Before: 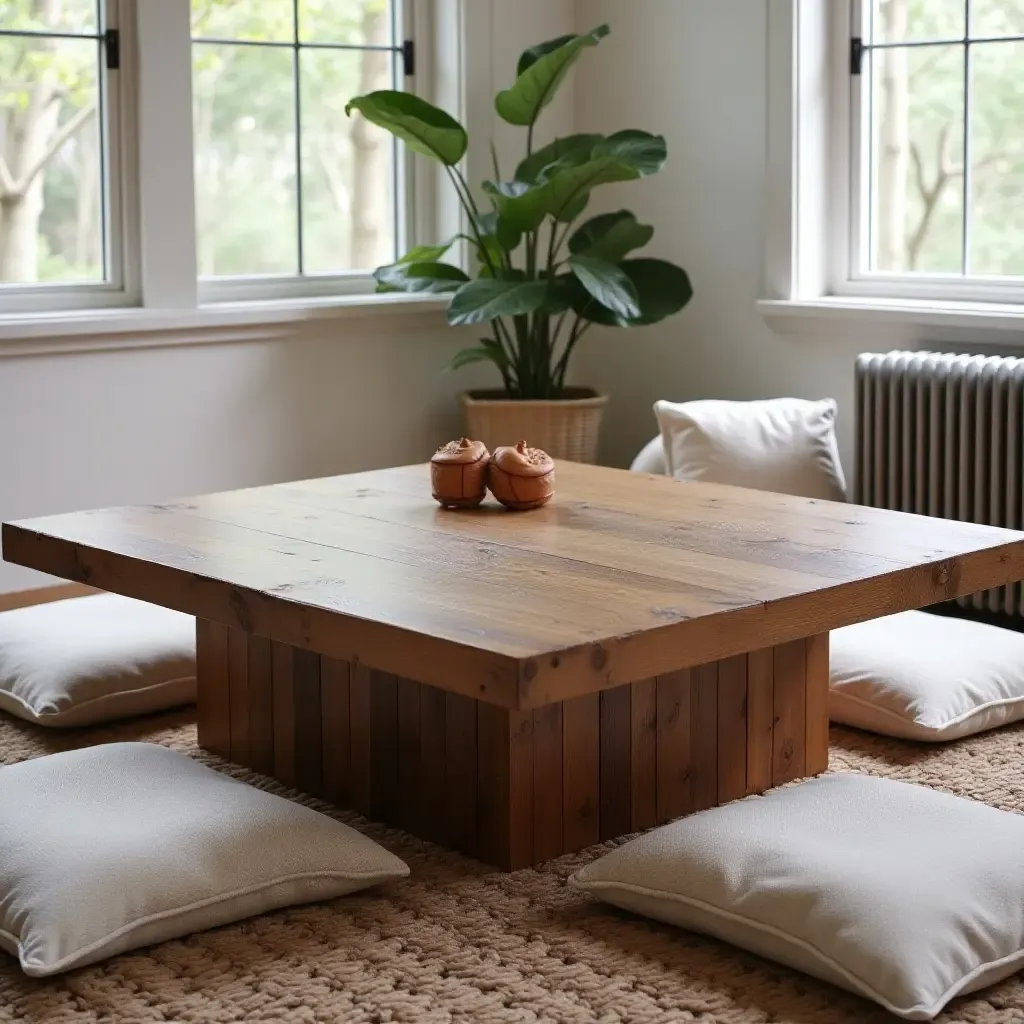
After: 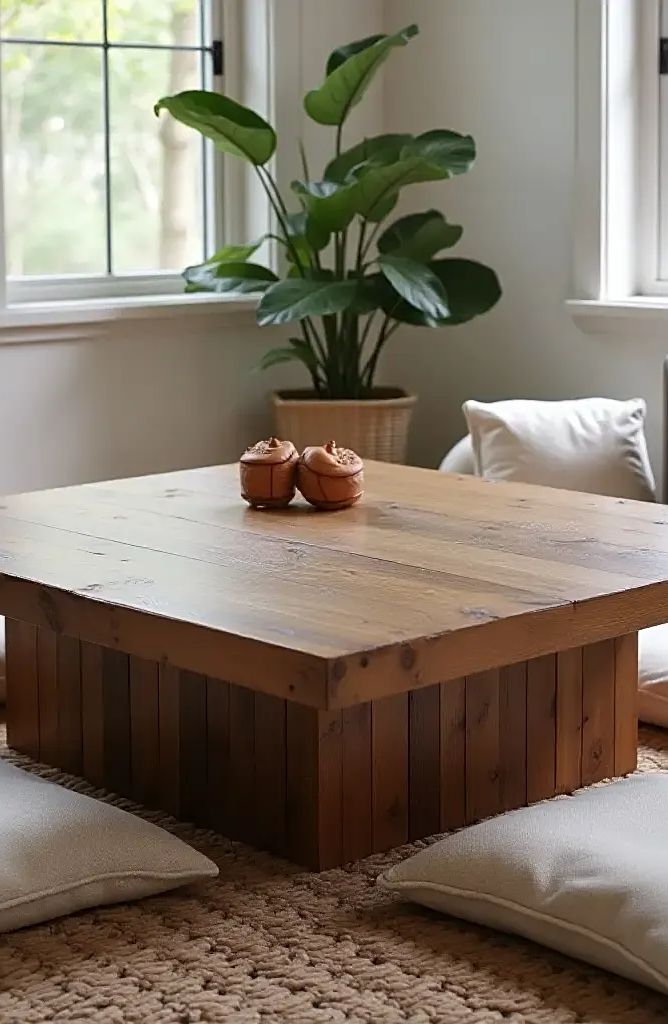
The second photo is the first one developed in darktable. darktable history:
tone equalizer: on, module defaults
crop and rotate: left 18.676%, right 16.026%
sharpen: on, module defaults
